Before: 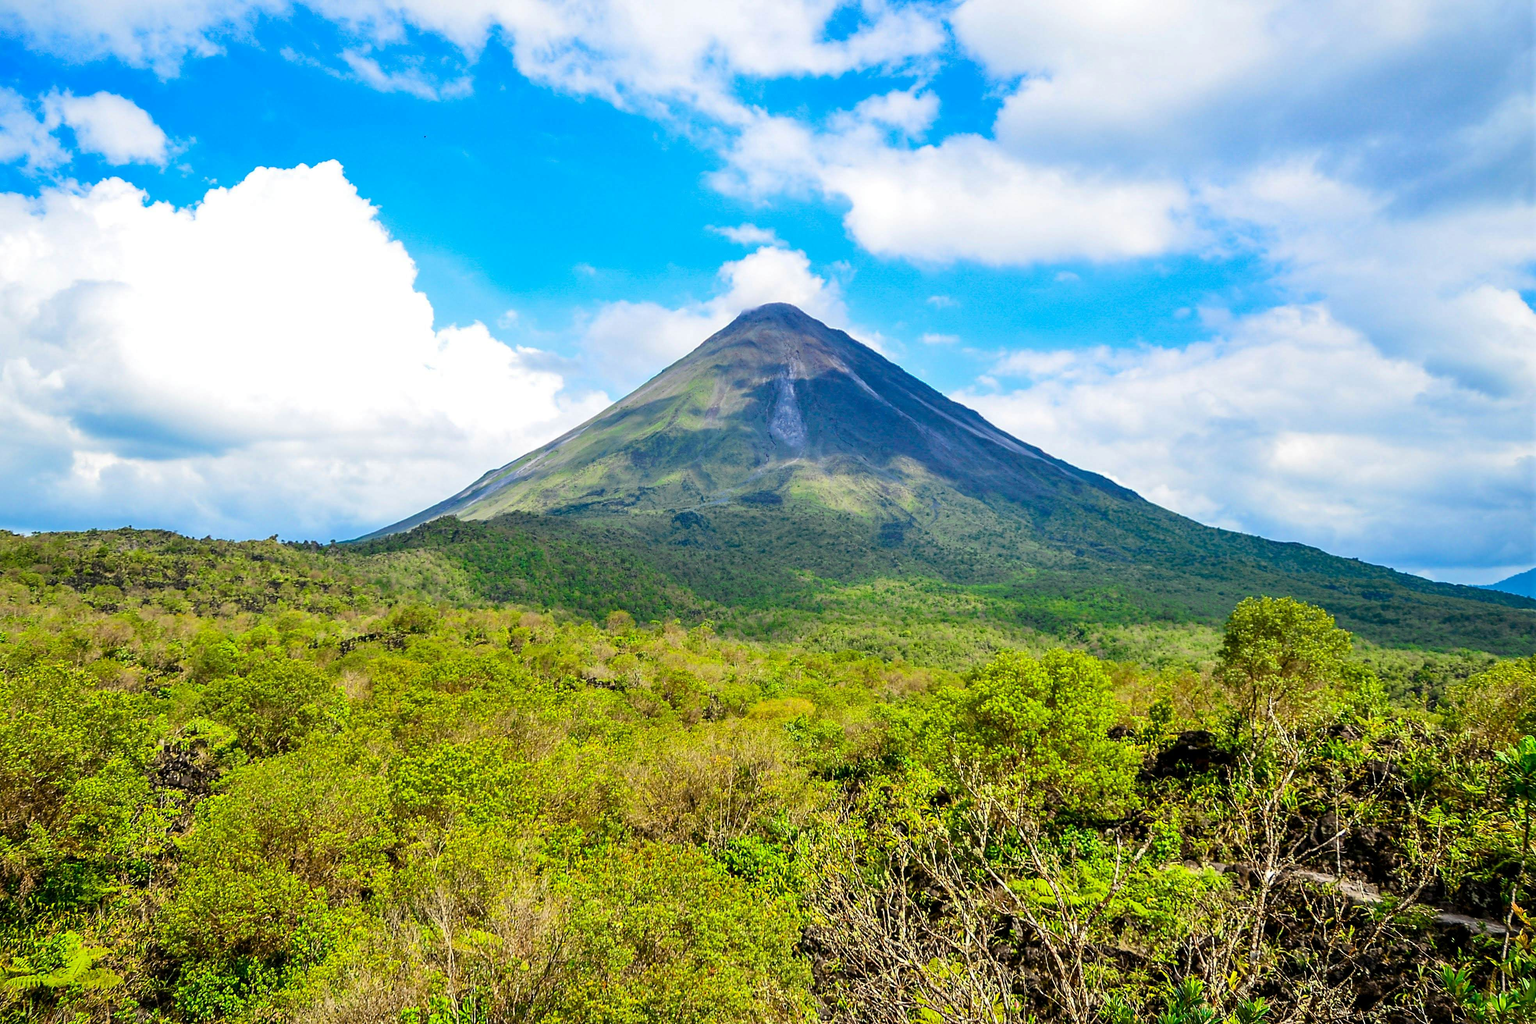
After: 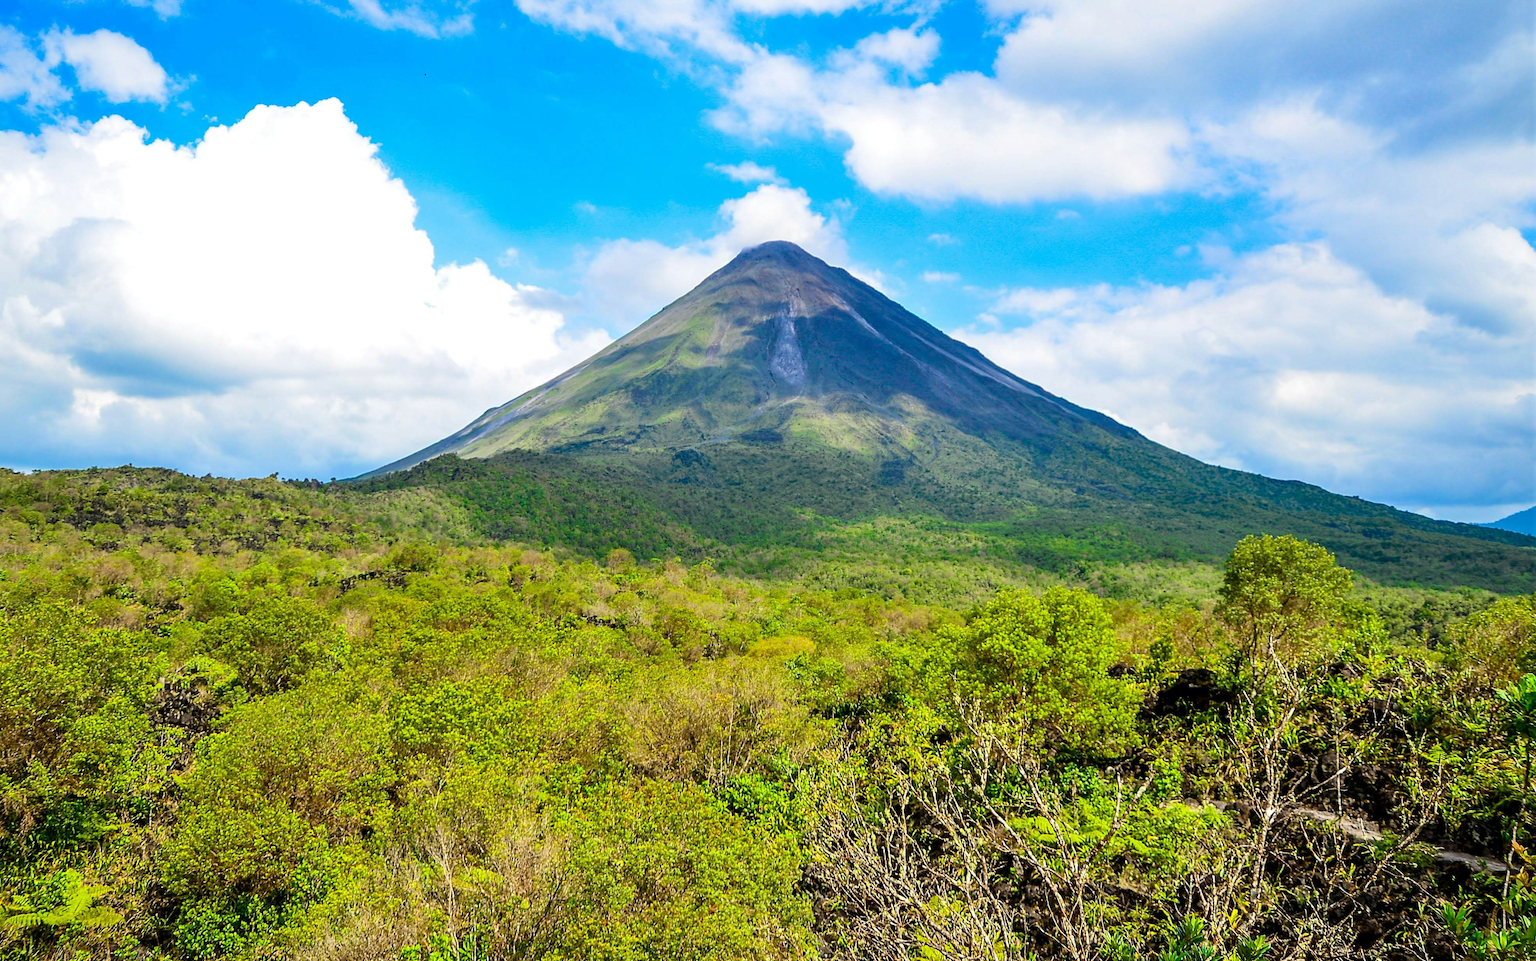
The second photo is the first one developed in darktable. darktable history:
tone equalizer: on, module defaults
crop and rotate: top 6.108%
